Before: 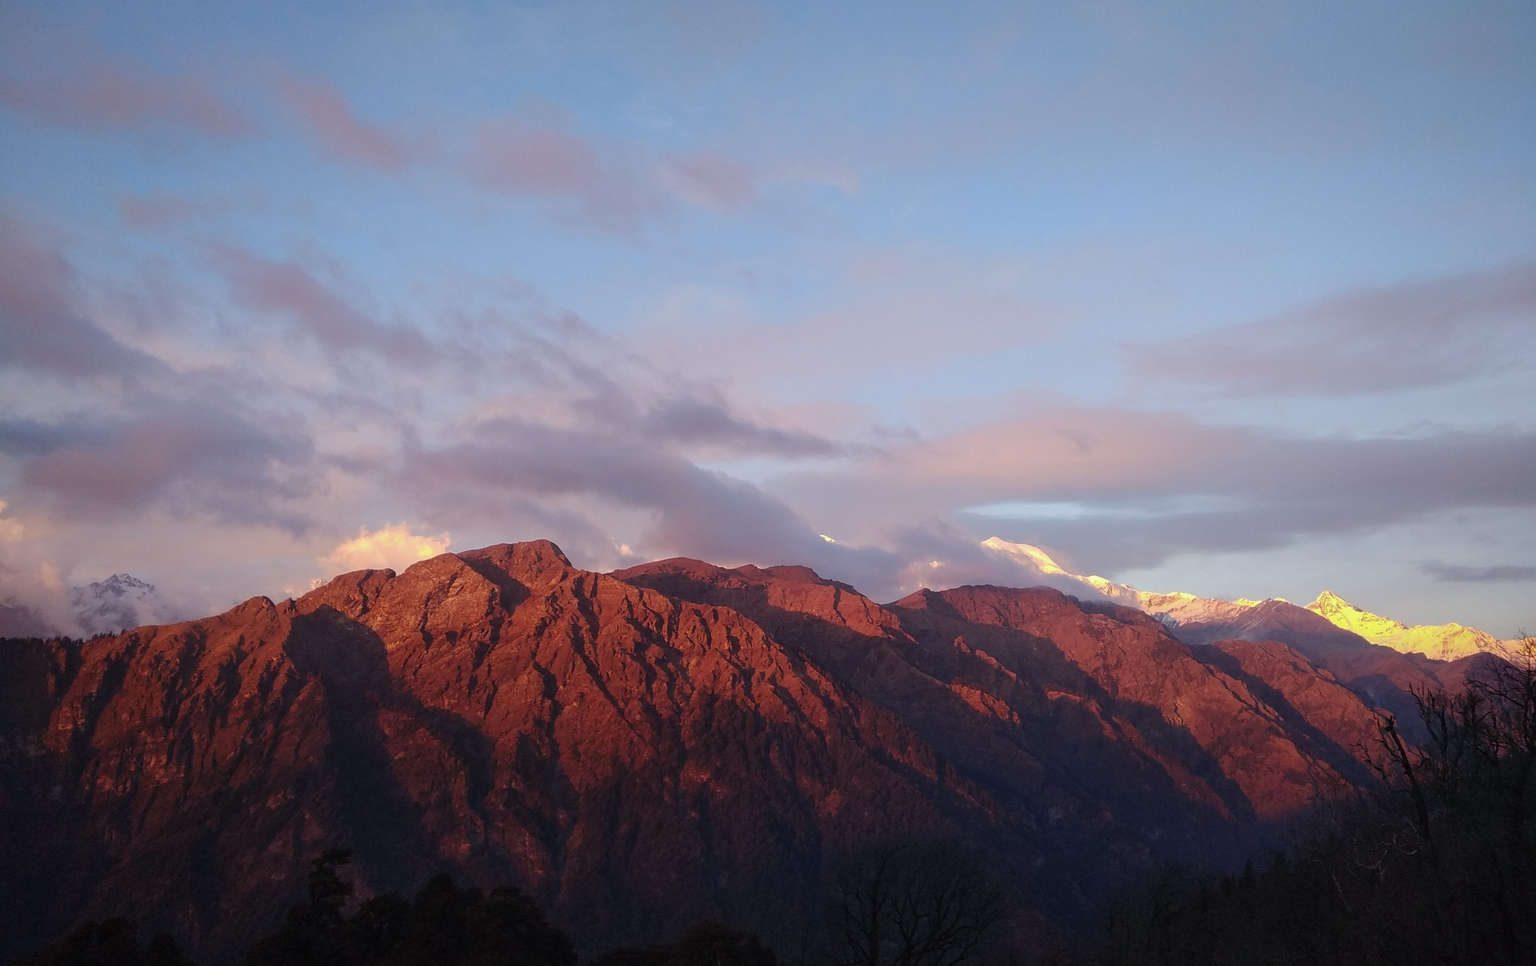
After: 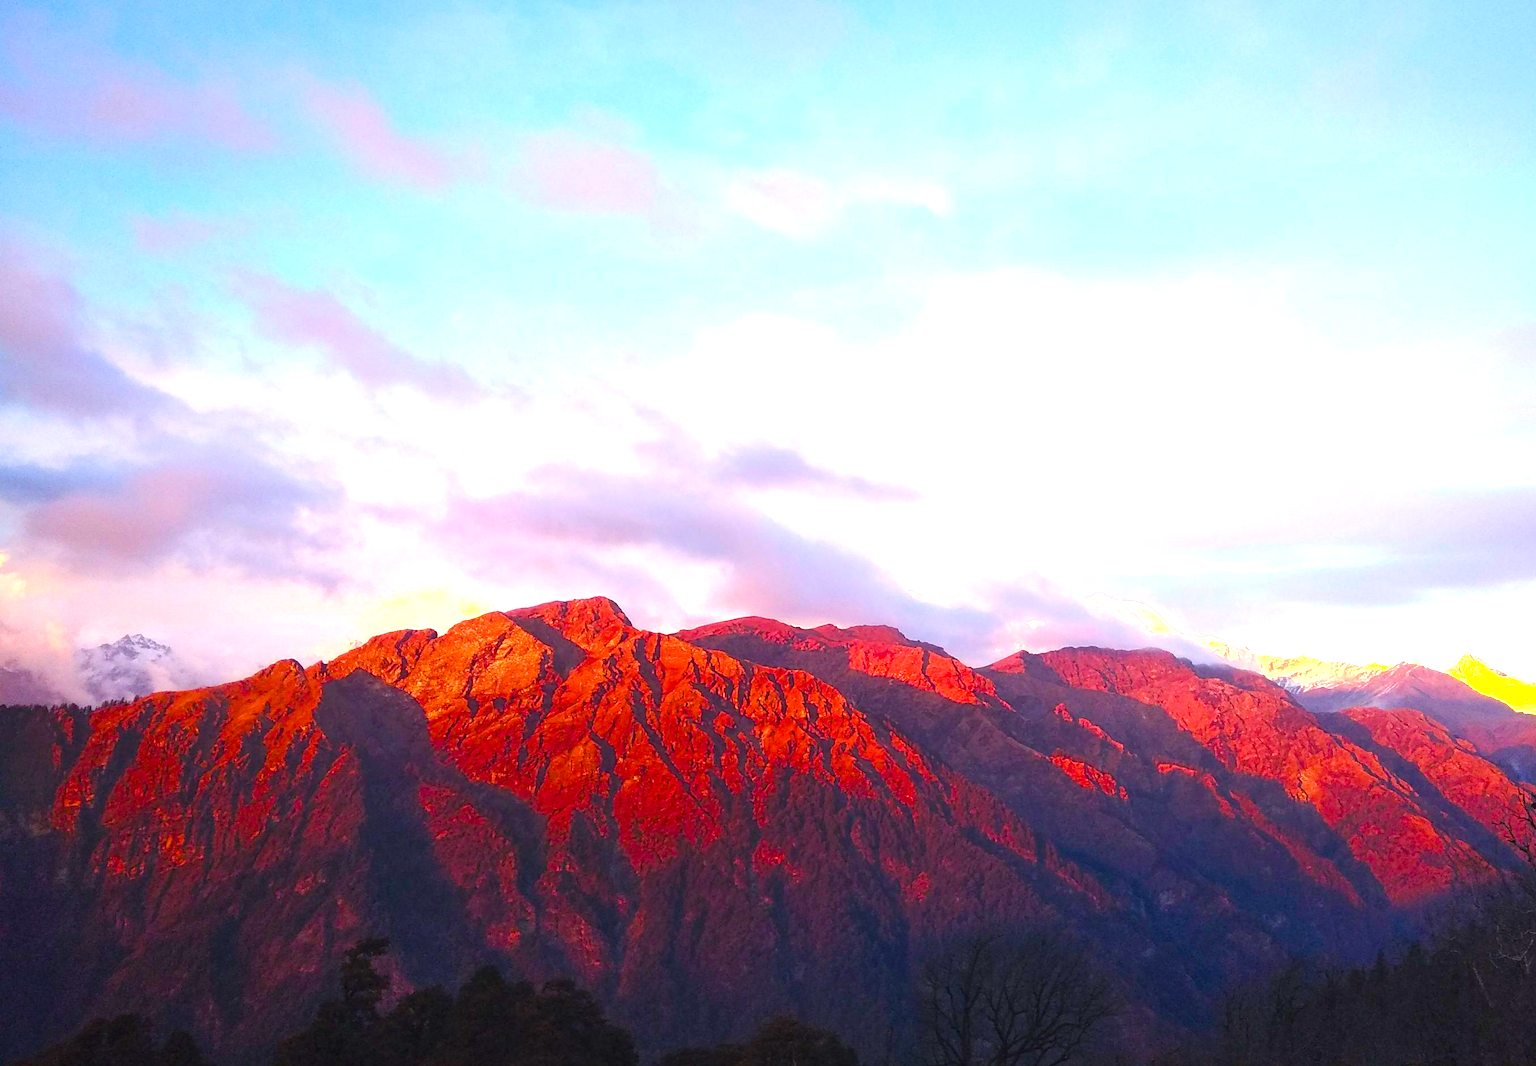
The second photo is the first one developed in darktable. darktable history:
color balance rgb: linear chroma grading › shadows -10.558%, linear chroma grading › global chroma 20.504%, perceptual saturation grading › global saturation 39.955%, perceptual saturation grading › highlights -25.738%, perceptual saturation grading › mid-tones 35.011%, perceptual saturation grading › shadows 35.454%, perceptual brilliance grading › global brilliance 11.747%, global vibrance 3.118%
exposure: black level correction 0, exposure 1.096 EV, compensate highlight preservation false
crop: right 9.517%, bottom 0.028%
